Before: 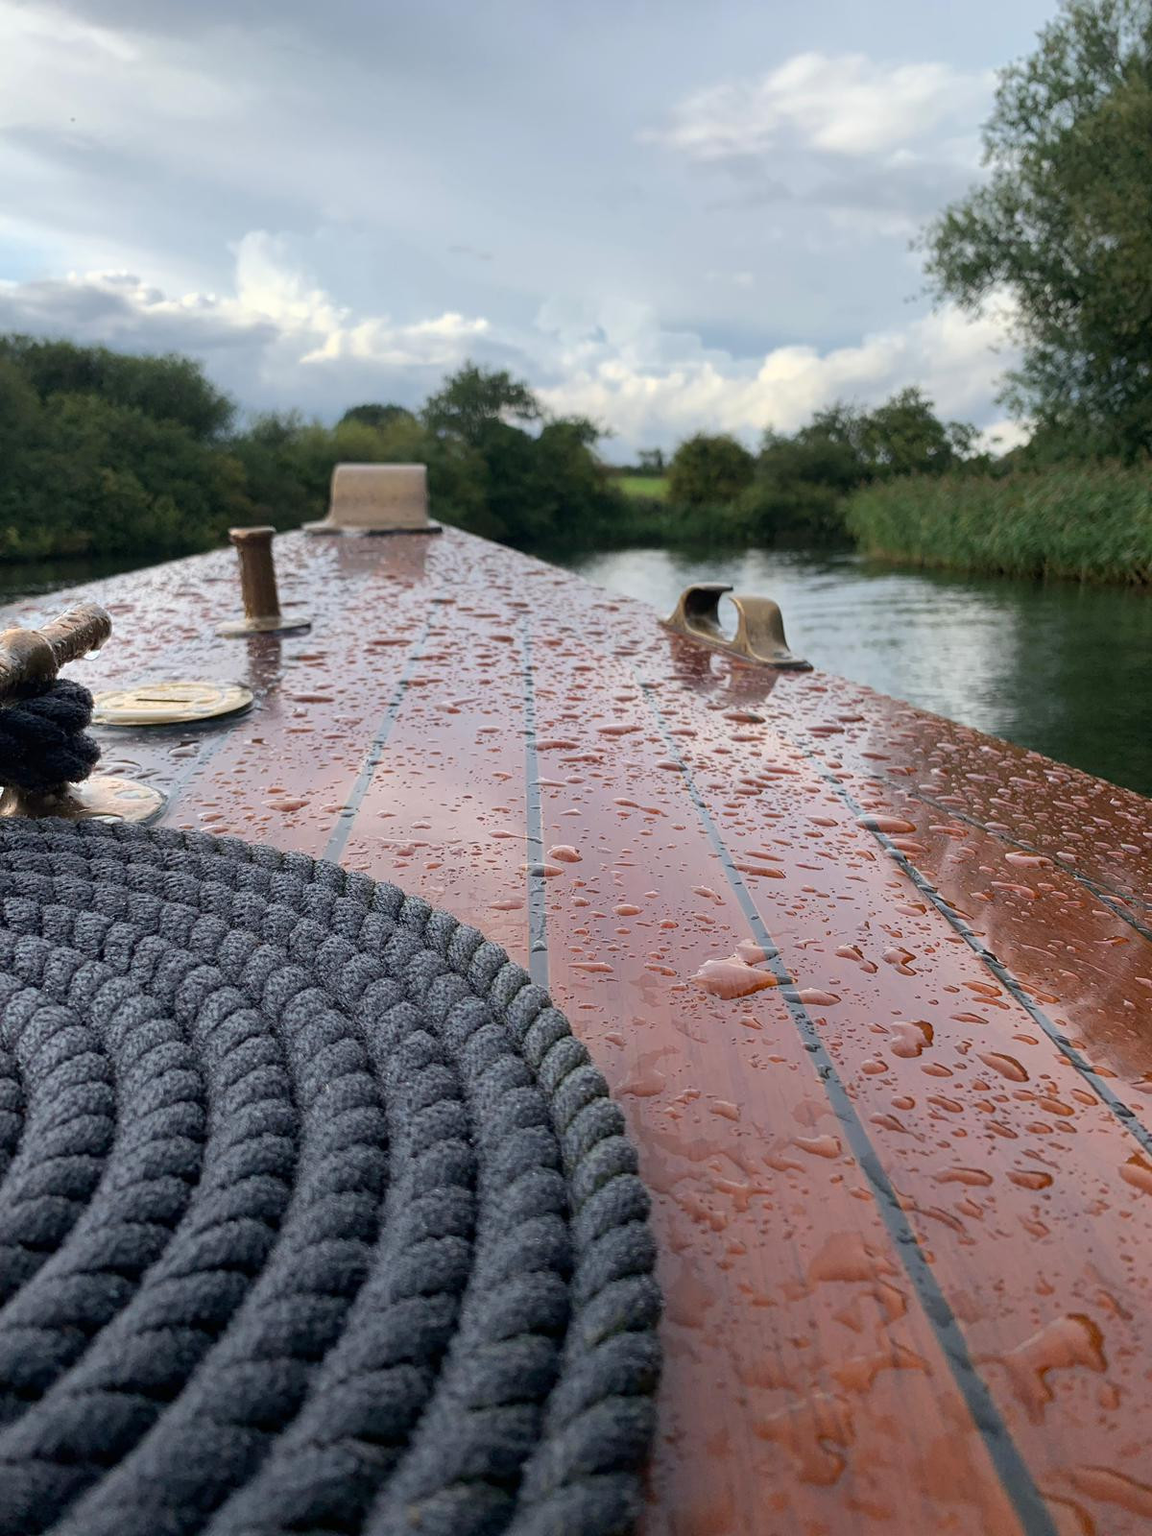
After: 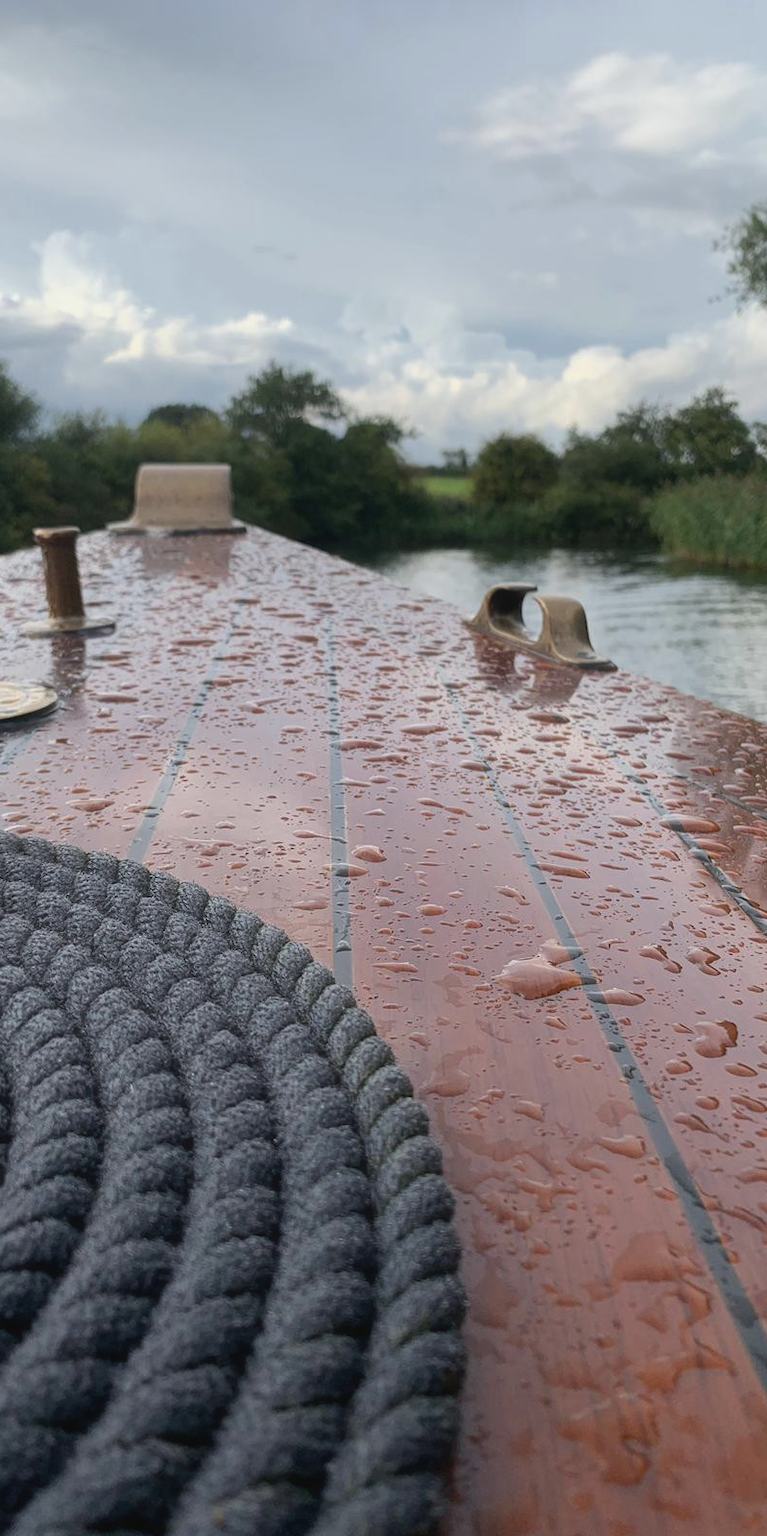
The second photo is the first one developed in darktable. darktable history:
crop: left 17.05%, right 16.35%
haze removal: strength -0.079, distance 0.362, compatibility mode true, adaptive false
contrast brightness saturation: contrast -0.066, brightness -0.038, saturation -0.113
